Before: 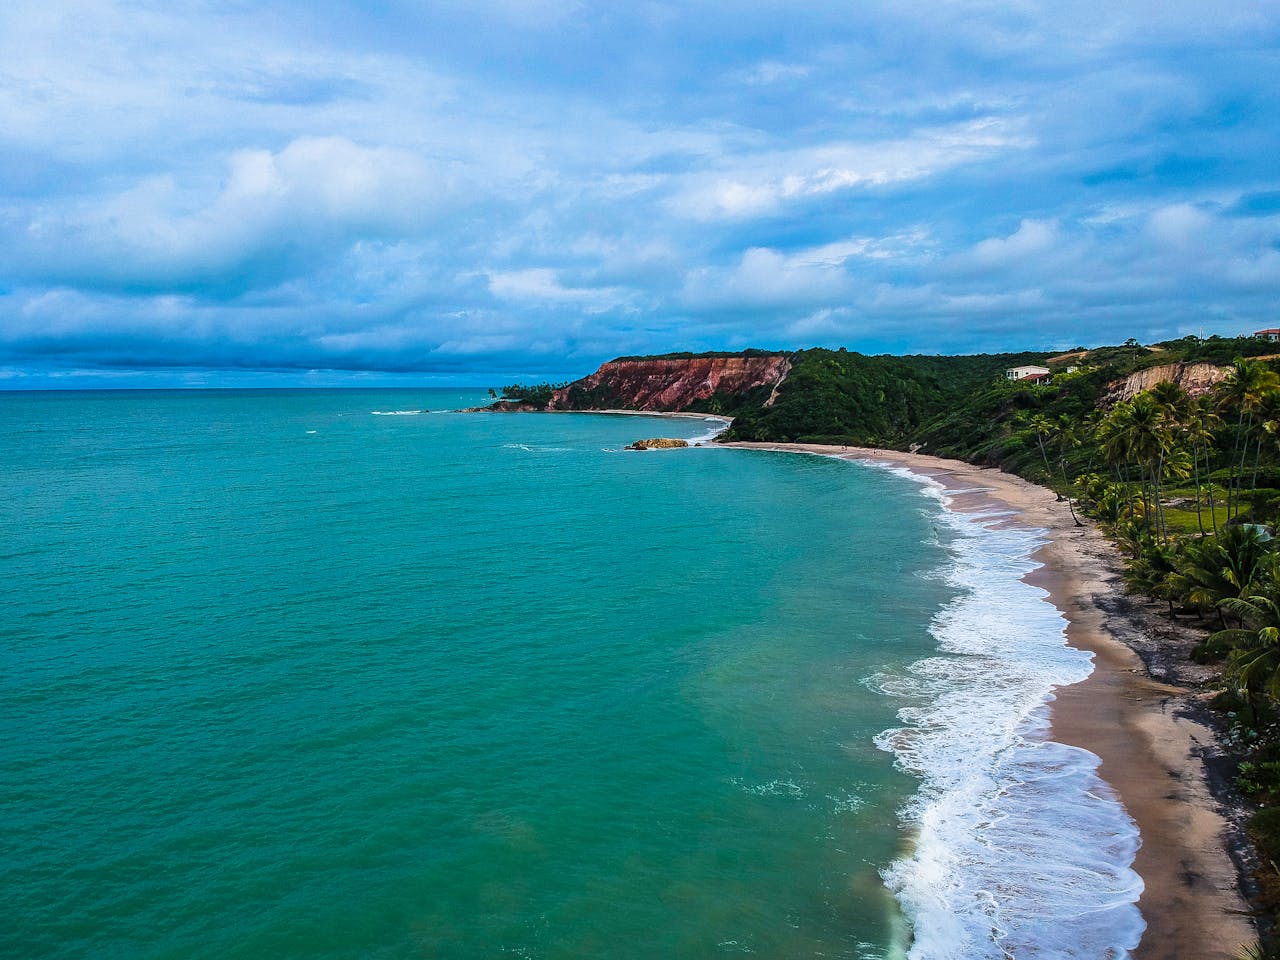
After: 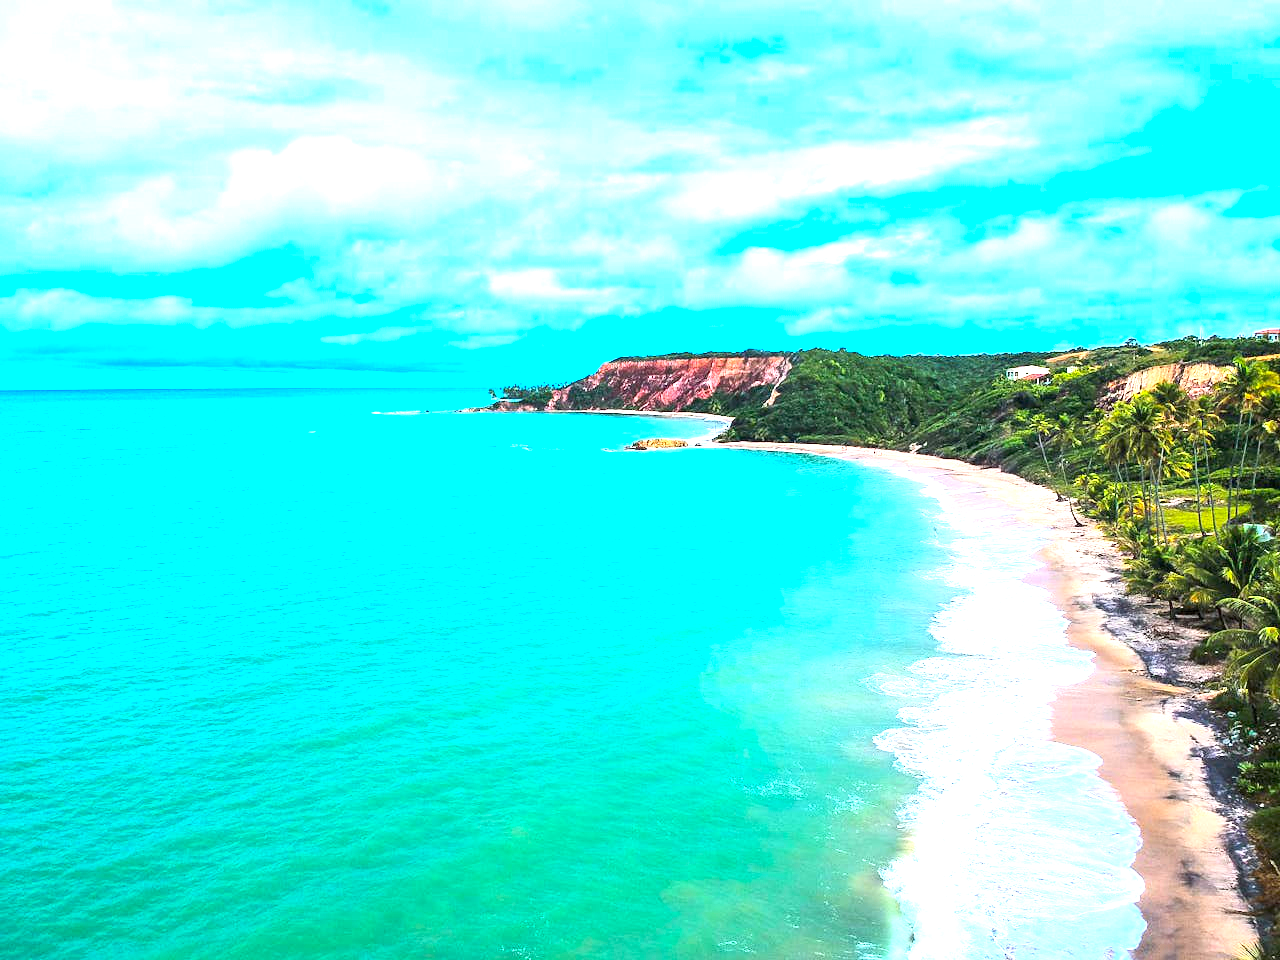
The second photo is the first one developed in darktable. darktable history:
contrast brightness saturation: contrast 0.2, brightness 0.16, saturation 0.22
white balance: emerald 1
exposure: exposure 2.003 EV, compensate highlight preservation false
